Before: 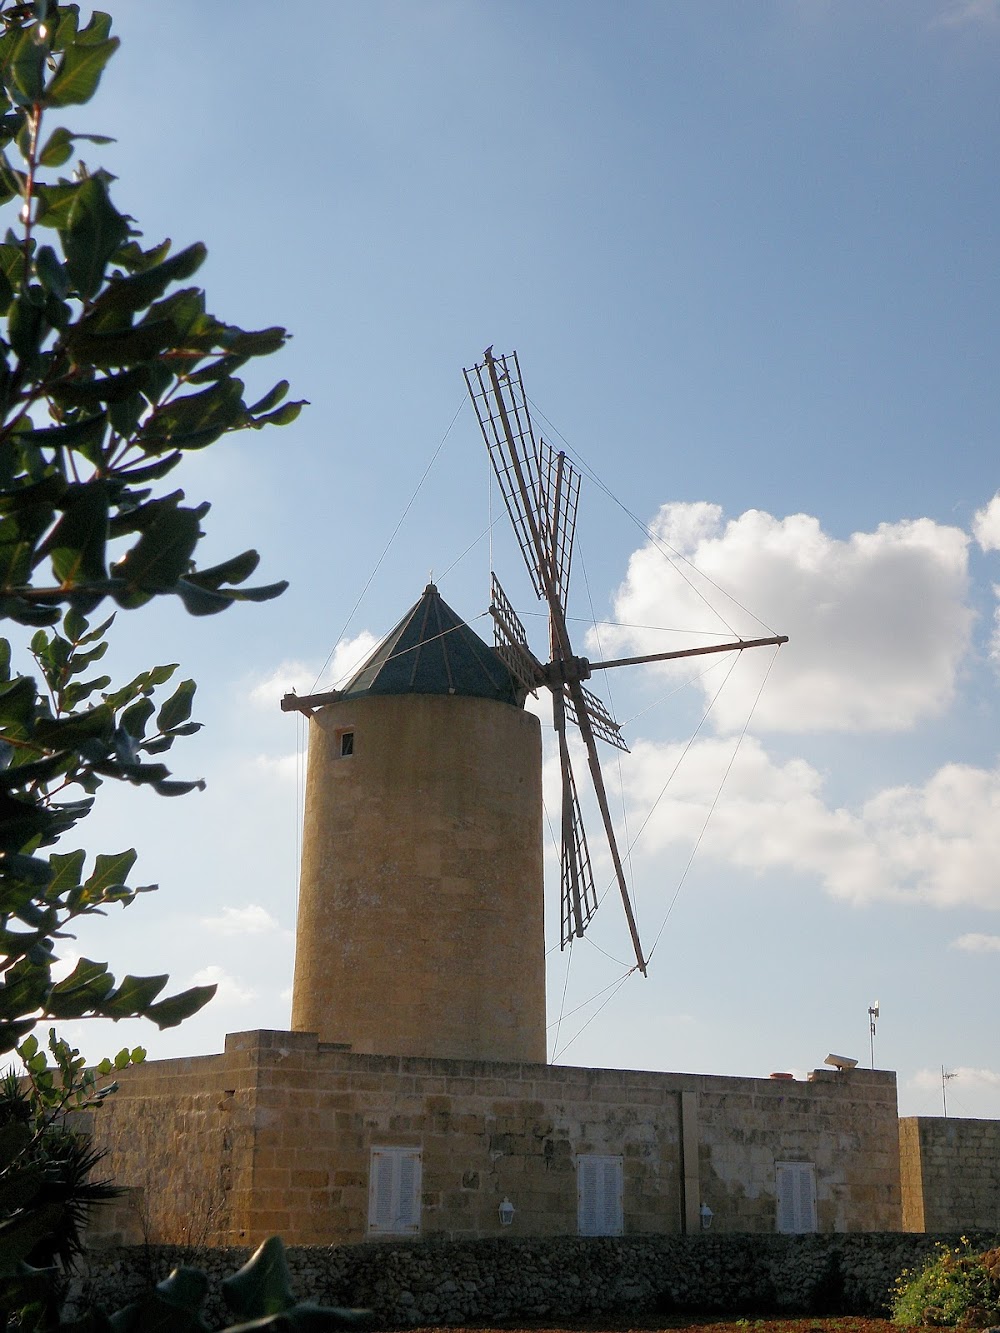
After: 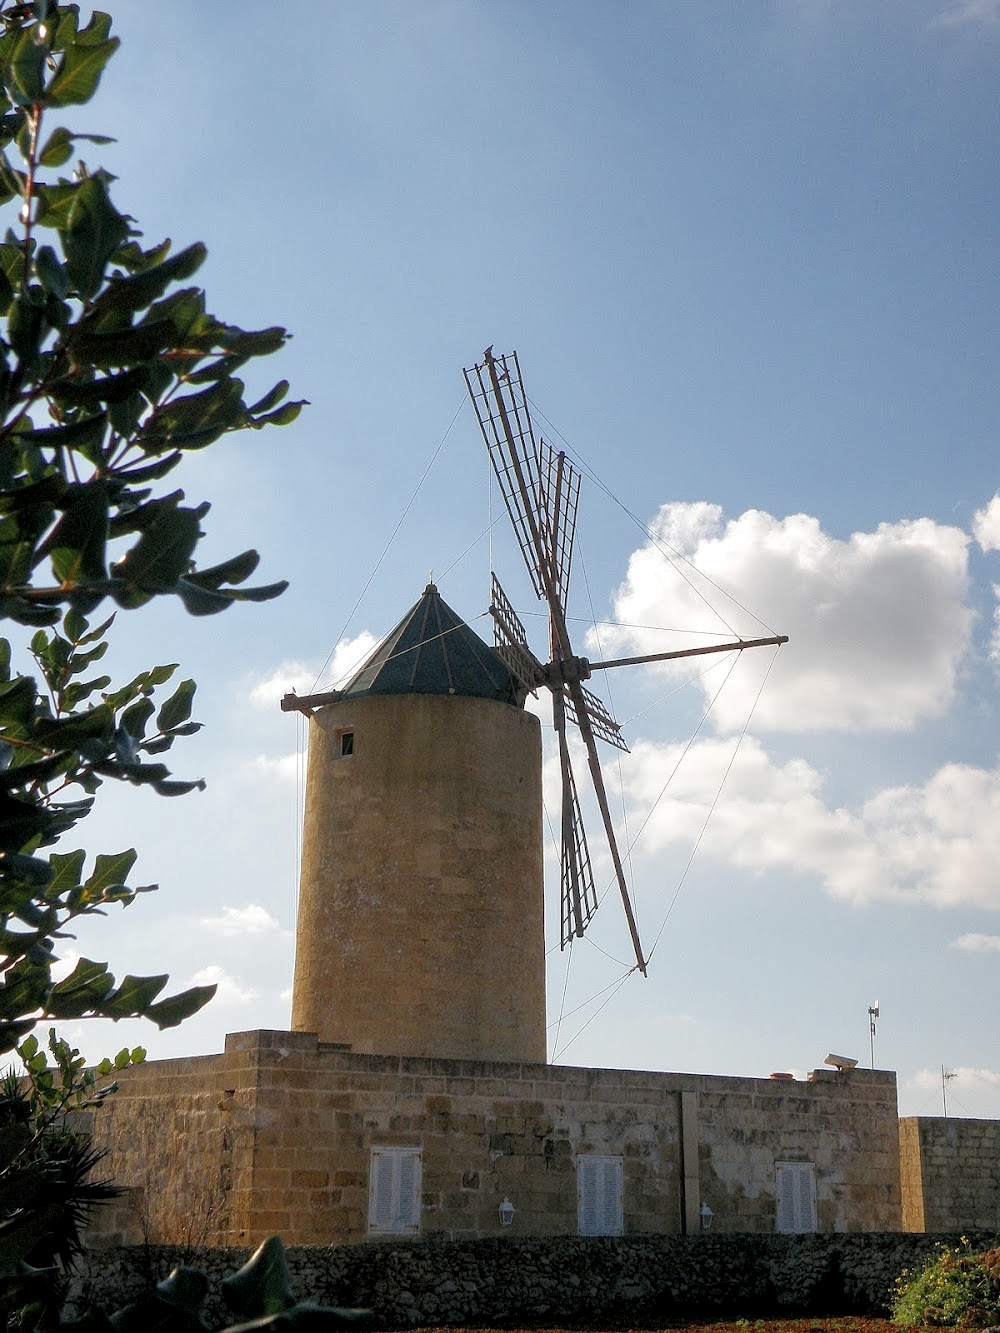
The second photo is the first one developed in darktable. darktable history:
local contrast: highlights 99%, shadows 89%, detail 160%, midtone range 0.2
